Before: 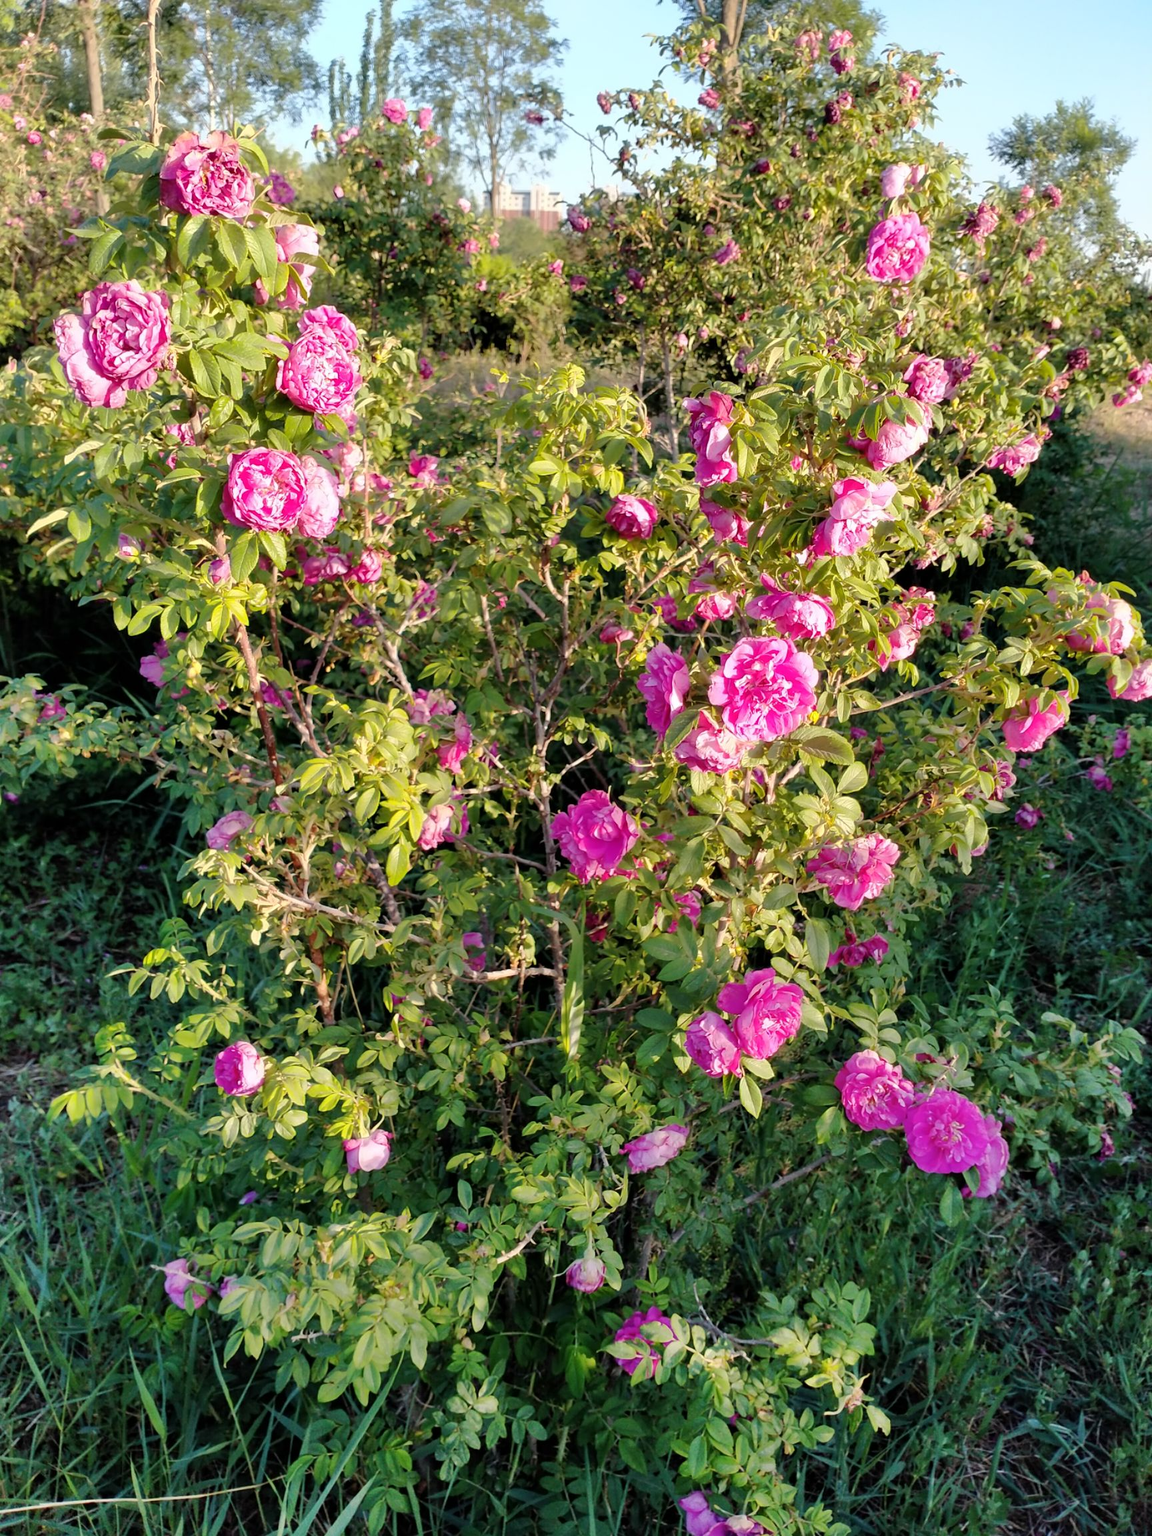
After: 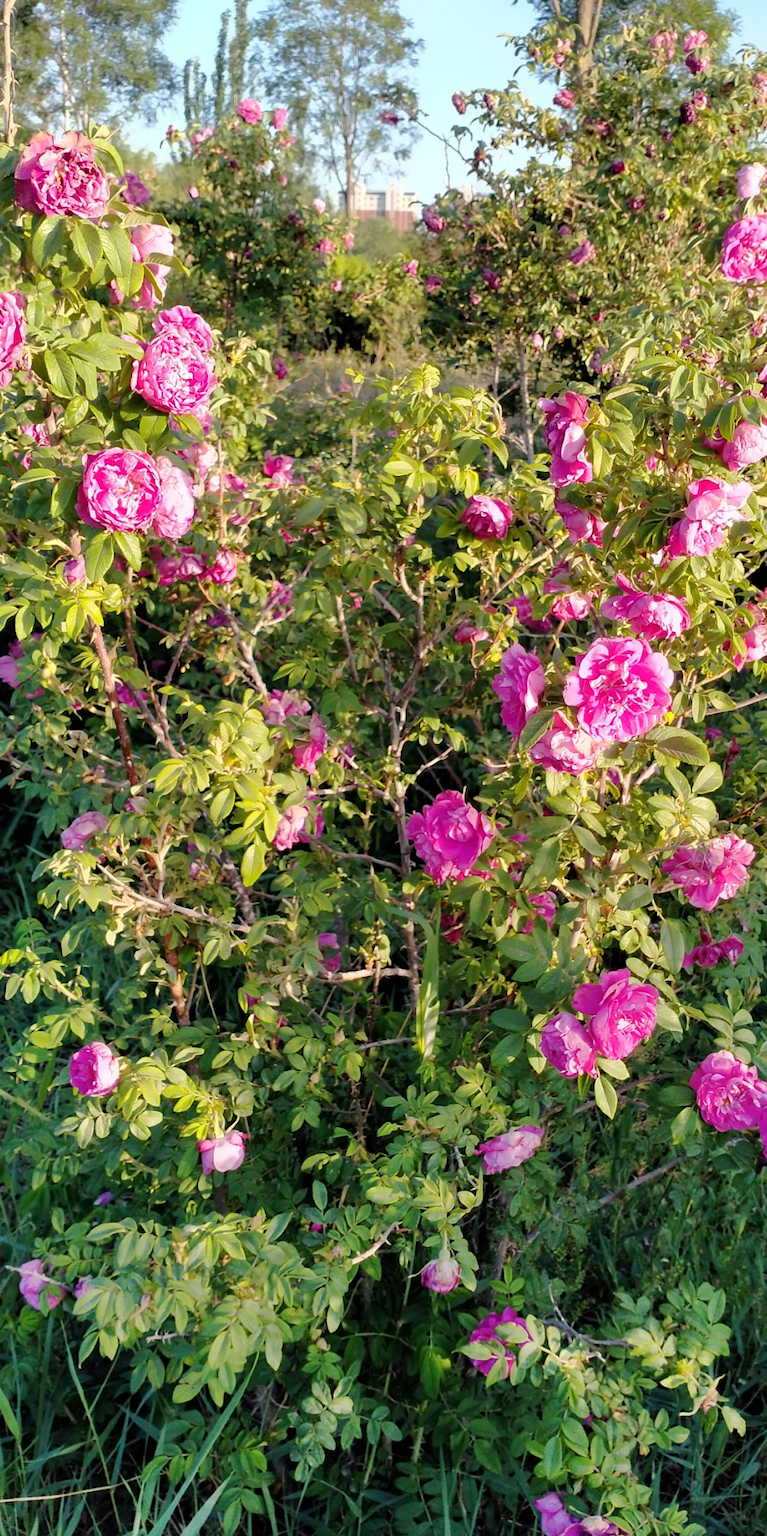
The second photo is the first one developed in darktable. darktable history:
crop and rotate: left 12.673%, right 20.66%
color zones: curves: ch0 [(0, 0.5) (0.143, 0.5) (0.286, 0.5) (0.429, 0.5) (0.571, 0.5) (0.714, 0.476) (0.857, 0.5) (1, 0.5)]; ch2 [(0, 0.5) (0.143, 0.5) (0.286, 0.5) (0.429, 0.5) (0.571, 0.5) (0.714, 0.487) (0.857, 0.5) (1, 0.5)]
